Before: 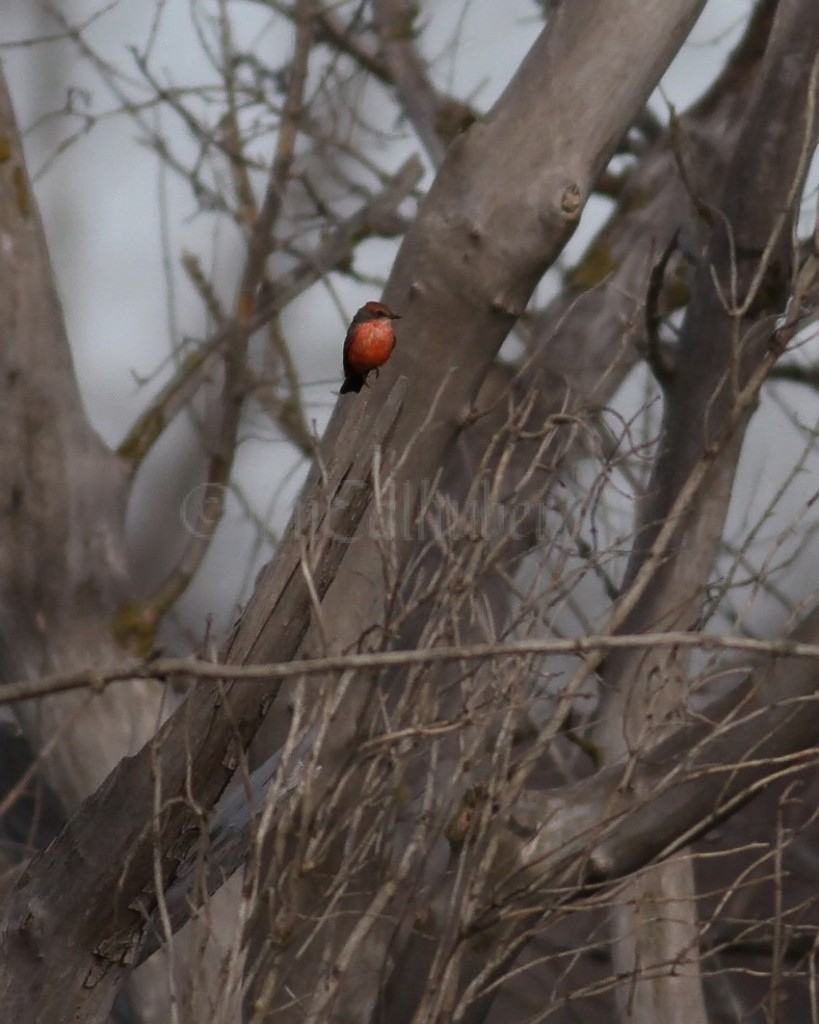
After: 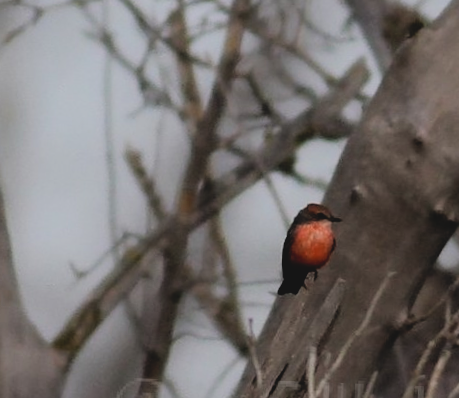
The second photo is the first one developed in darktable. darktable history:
crop: left 10.121%, top 10.631%, right 36.218%, bottom 51.526%
contrast brightness saturation: contrast -0.1, brightness 0.05, saturation 0.08
rotate and perspective: rotation 2.17°, automatic cropping off
filmic rgb: black relative exposure -5 EV, hardness 2.88, contrast 1.3, highlights saturation mix -10%
